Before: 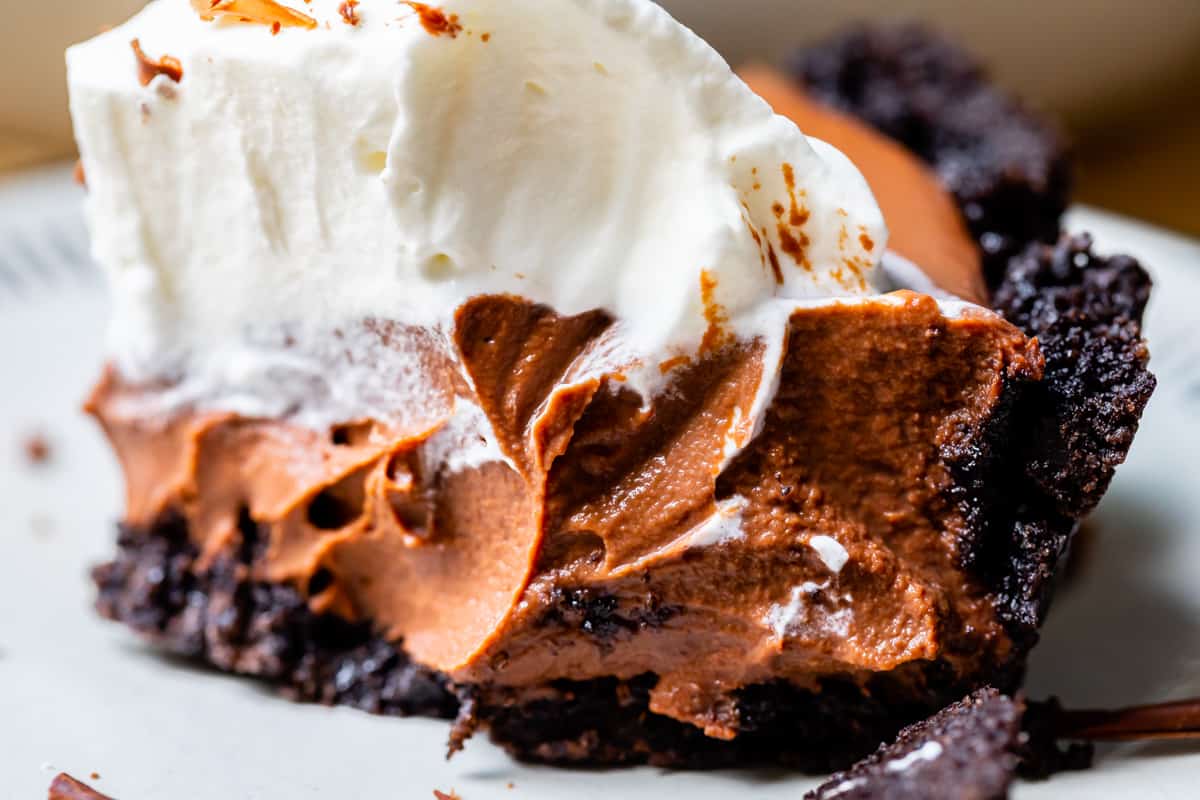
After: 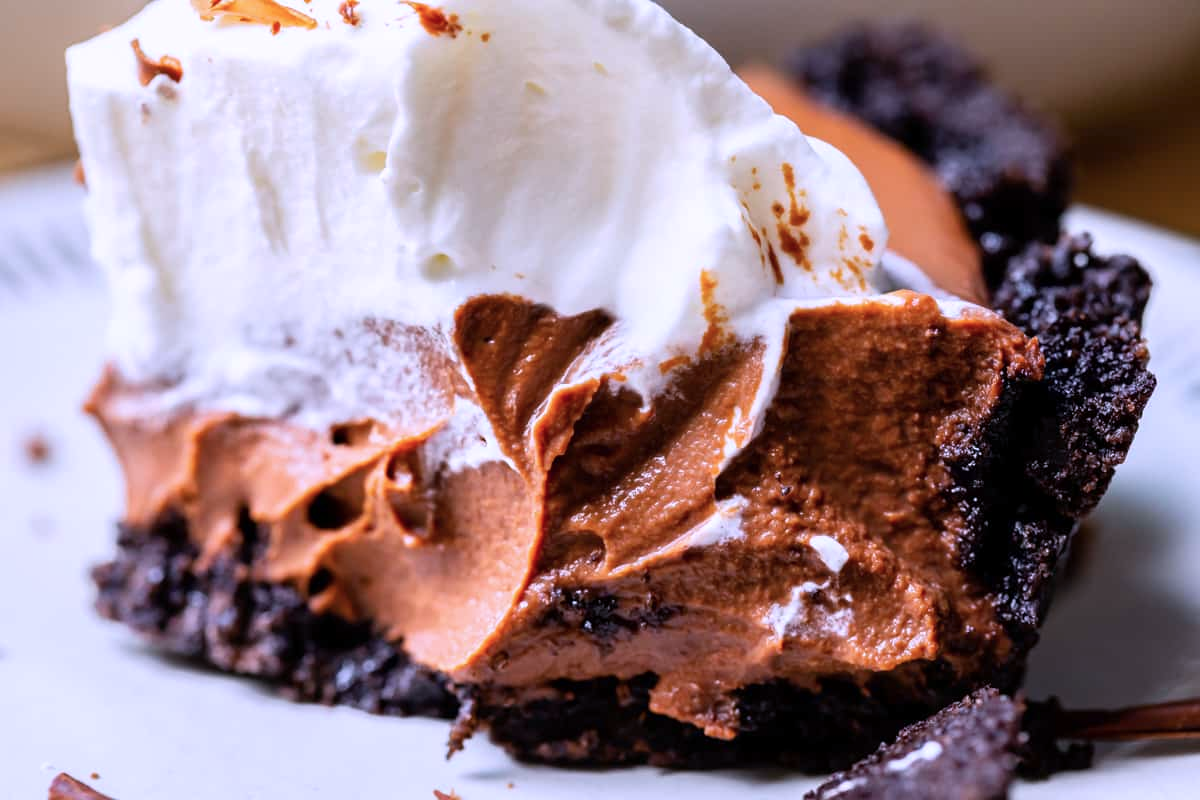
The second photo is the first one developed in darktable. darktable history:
color calibration: illuminant custom, x 0.367, y 0.392, temperature 4435.92 K
contrast brightness saturation: contrast 0.014, saturation -0.049
